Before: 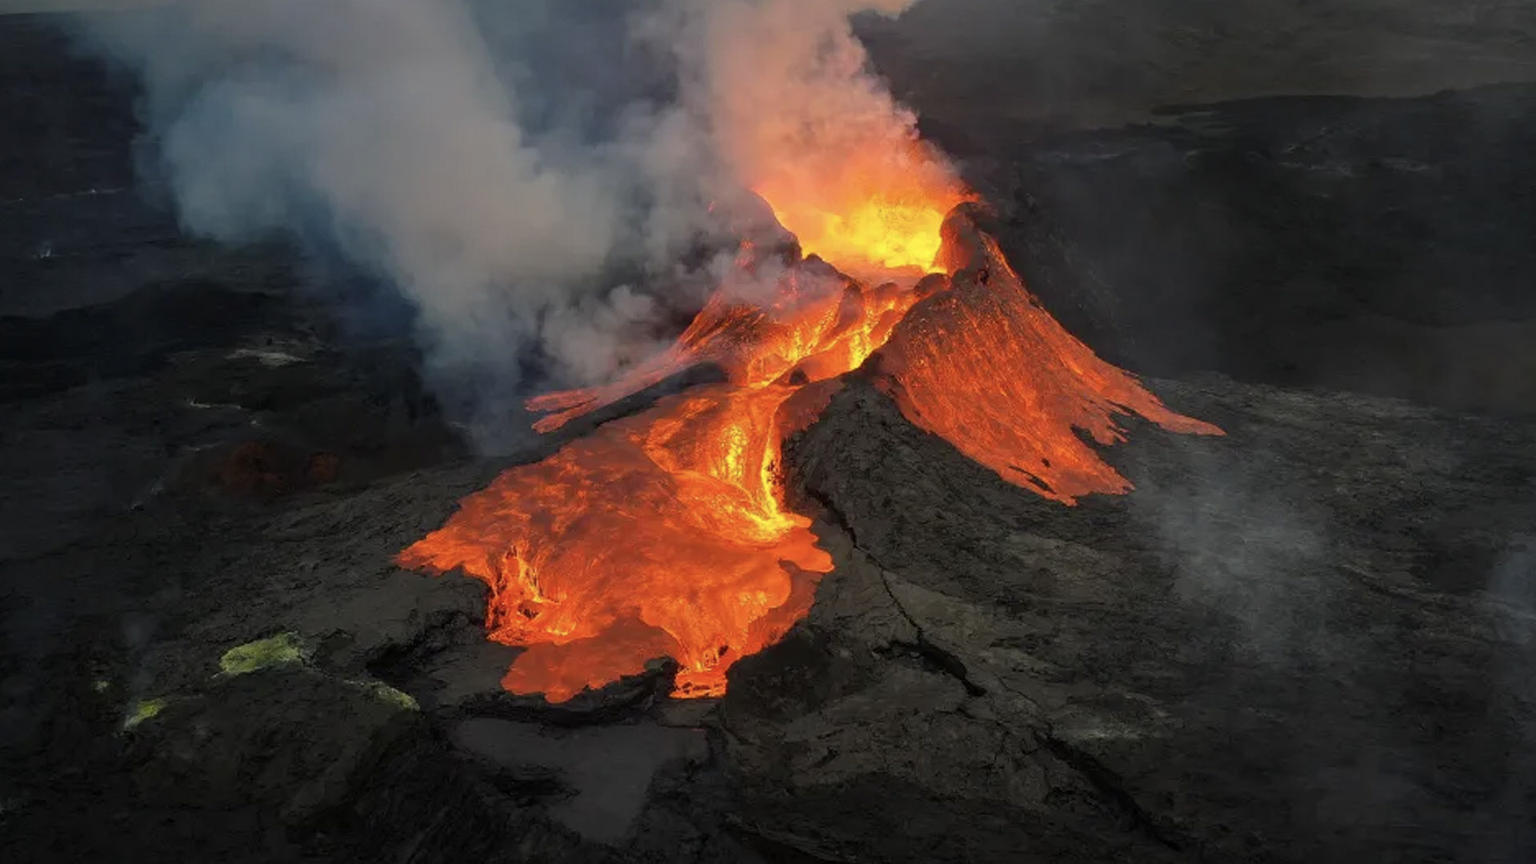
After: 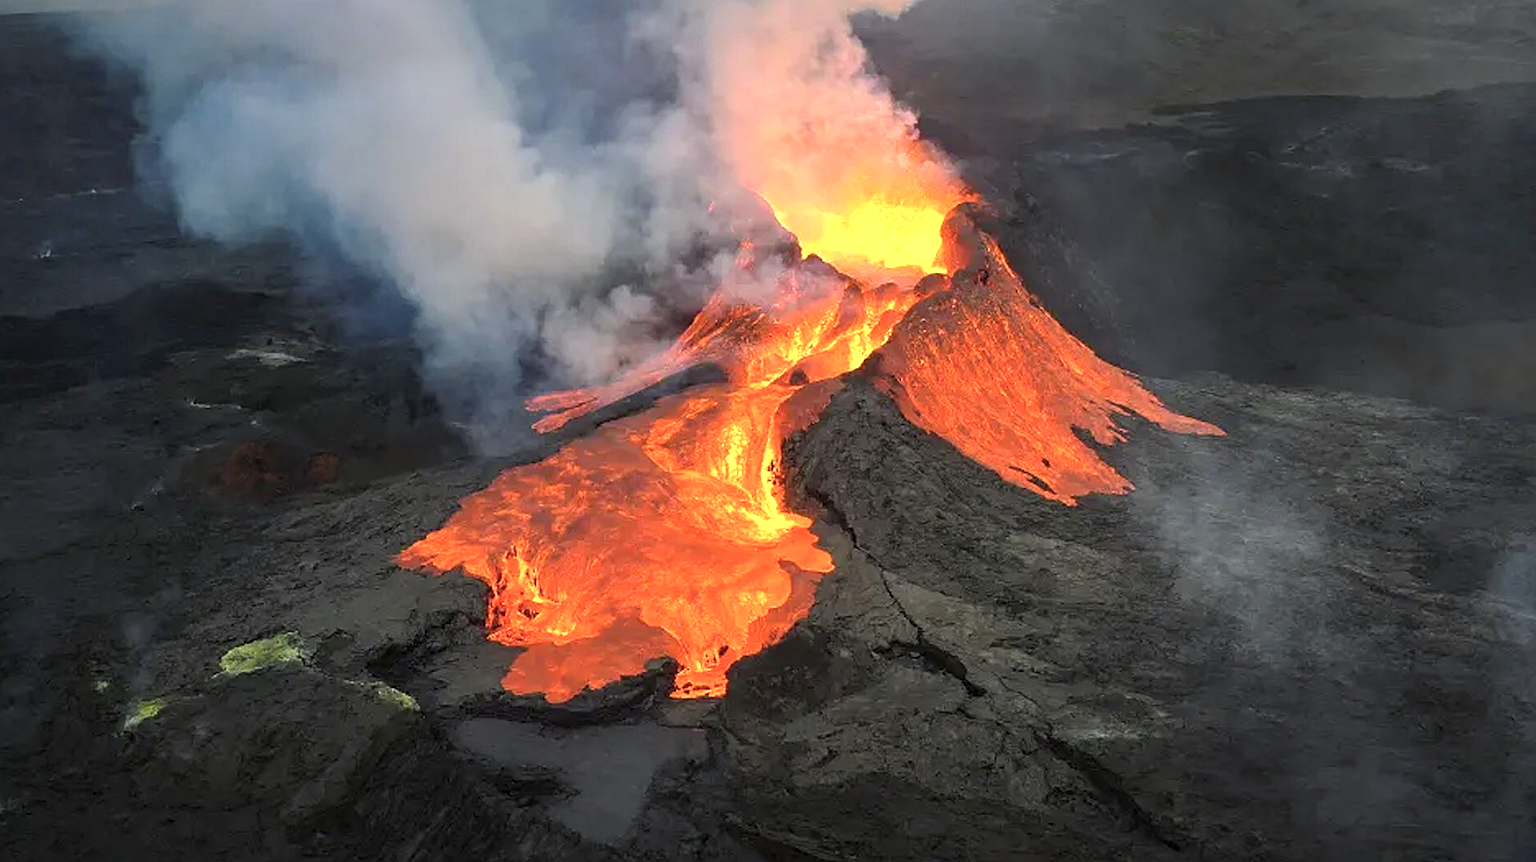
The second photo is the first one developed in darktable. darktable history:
sharpen: on, module defaults
white balance: red 0.98, blue 1.034
crop: top 0.05%, bottom 0.098%
exposure: black level correction 0, exposure 1.1 EV, compensate highlight preservation false
